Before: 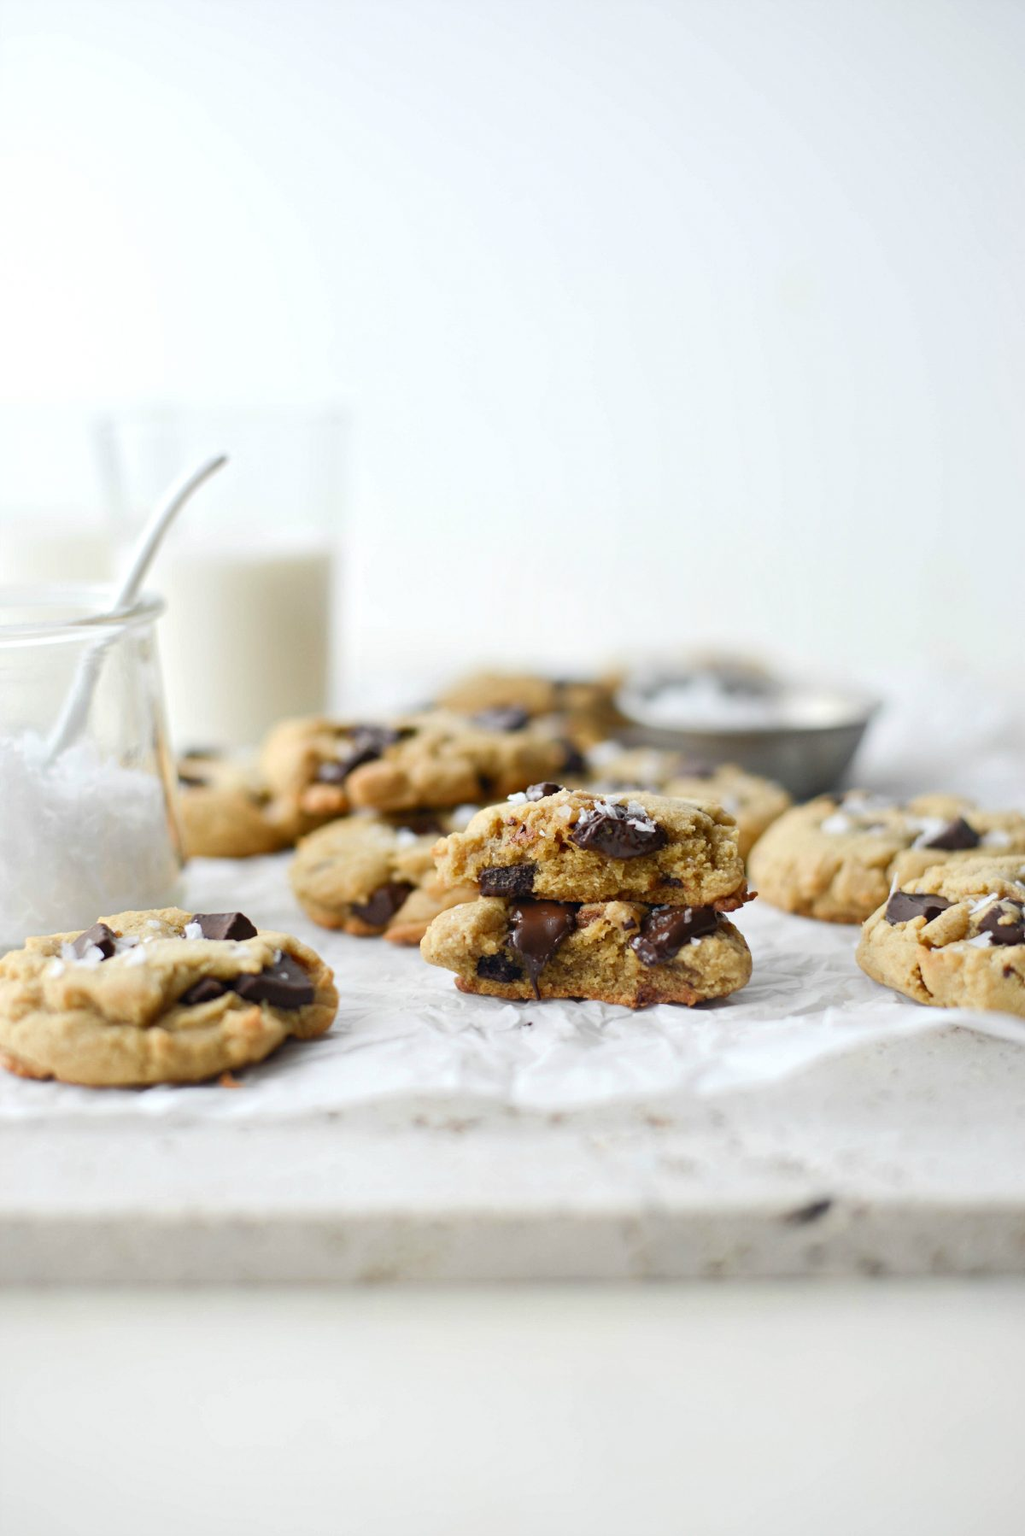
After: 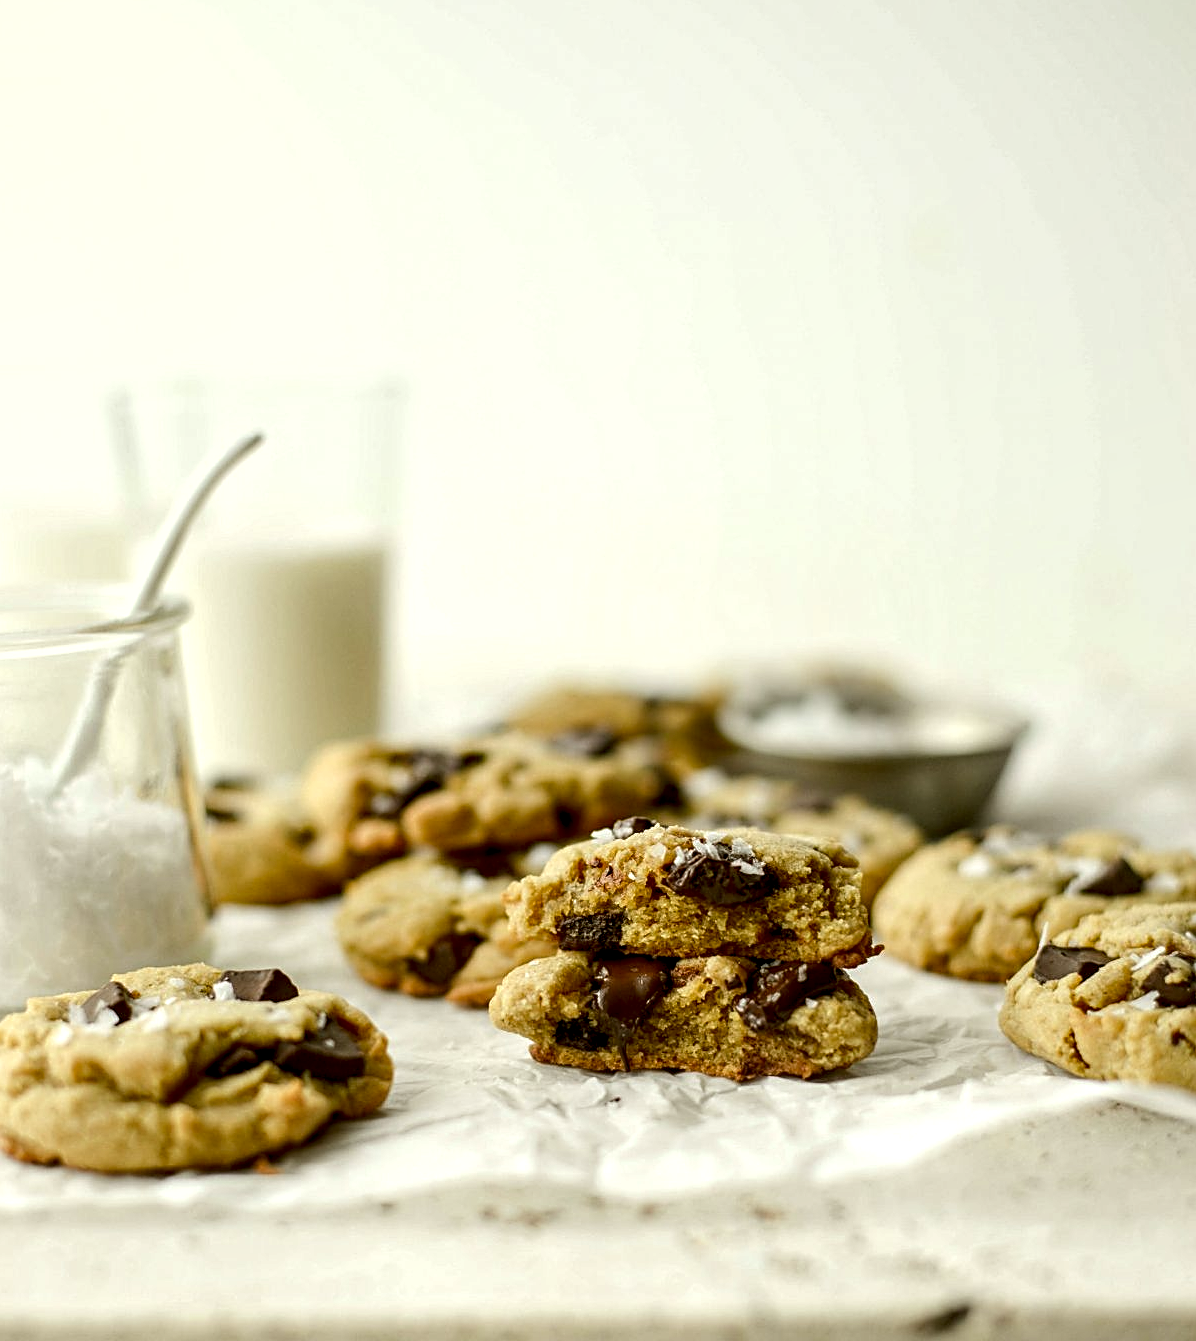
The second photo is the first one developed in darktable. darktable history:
local contrast: highlights 60%, shadows 62%, detail 160%
color correction: highlights a* -1.42, highlights b* 10.02, shadows a* 0.424, shadows b* 19.55
crop: left 0.307%, top 5.514%, bottom 19.855%
sharpen: on, module defaults
